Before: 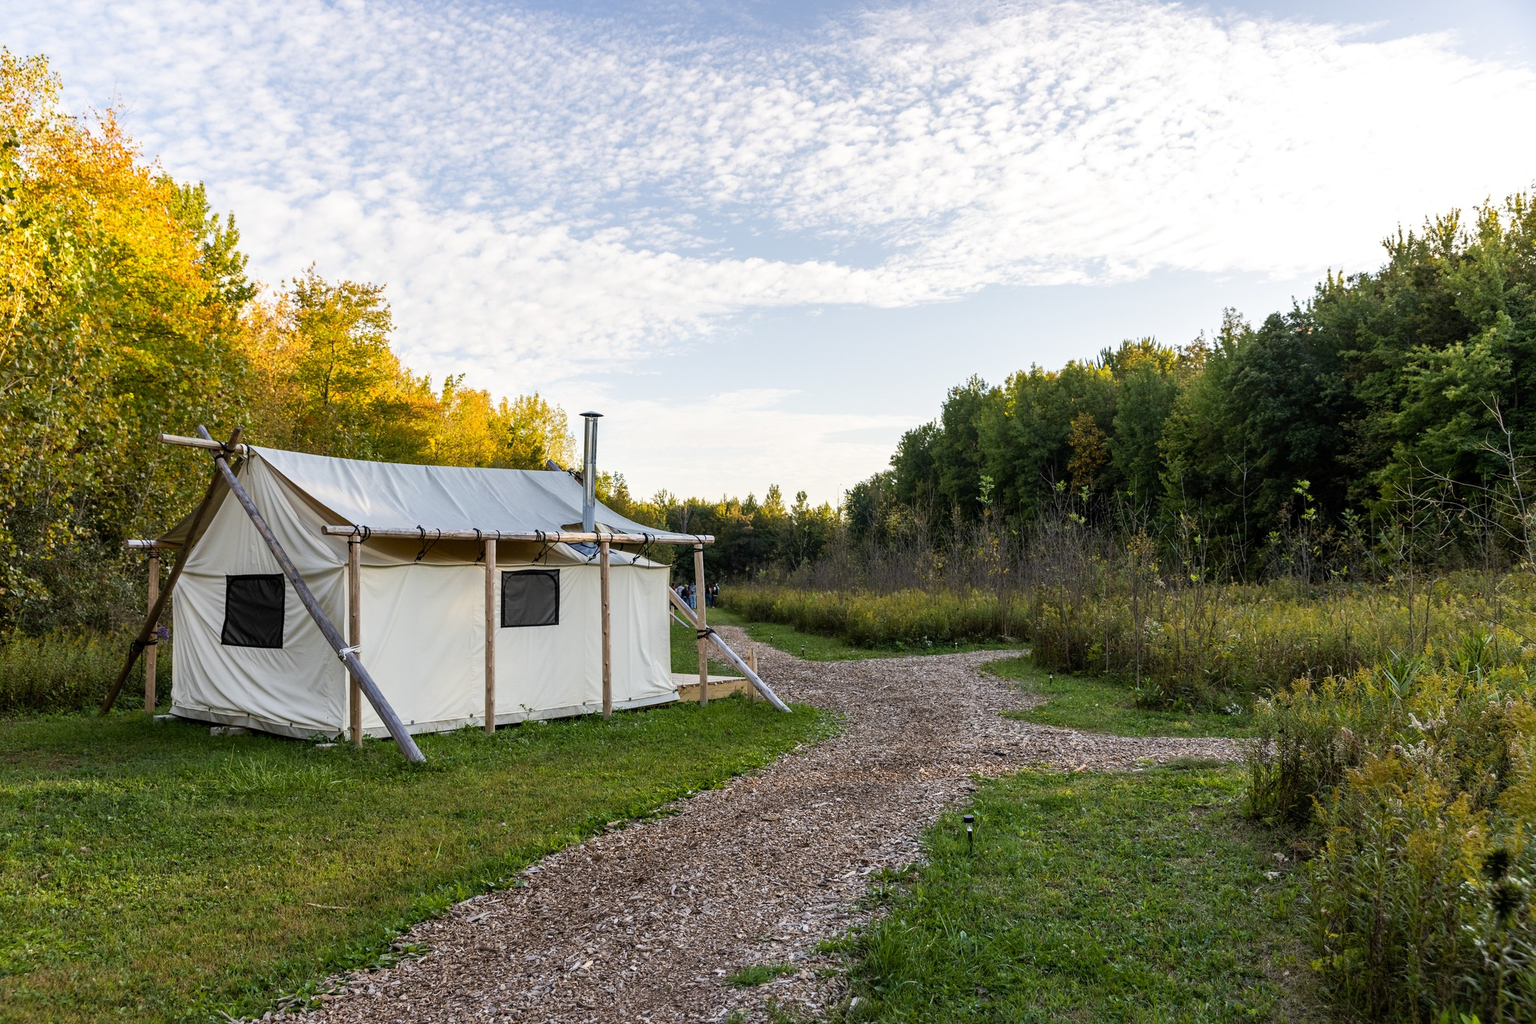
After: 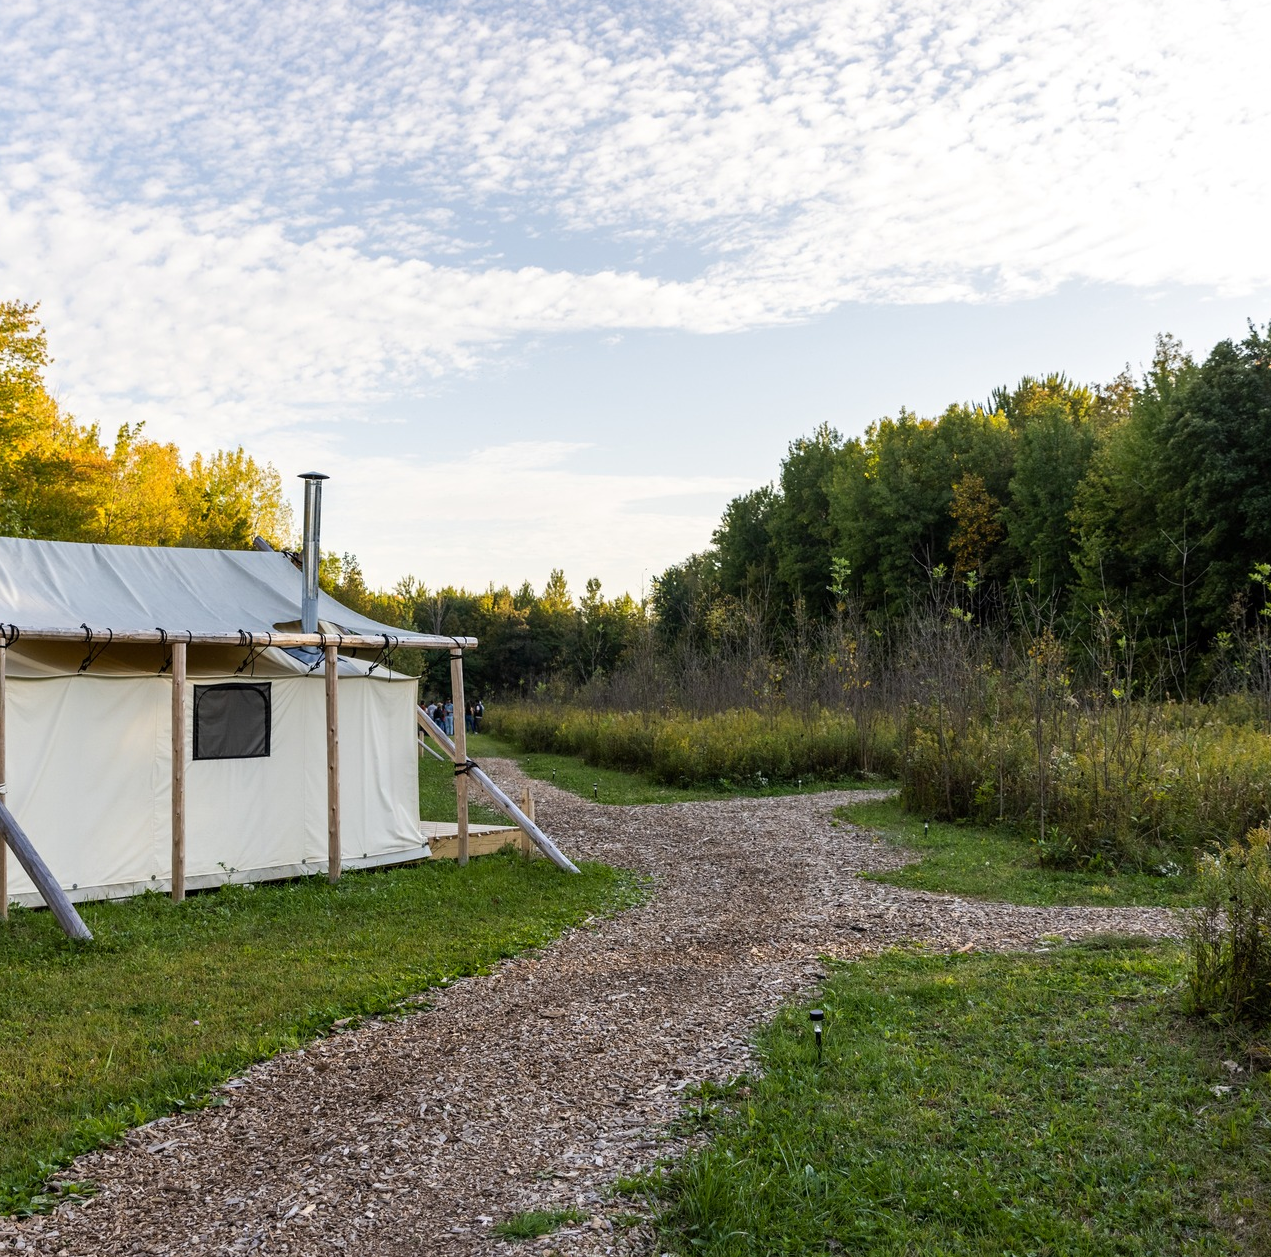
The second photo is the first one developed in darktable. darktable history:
crop and rotate: left 23.207%, top 5.644%, right 14.727%, bottom 2.328%
